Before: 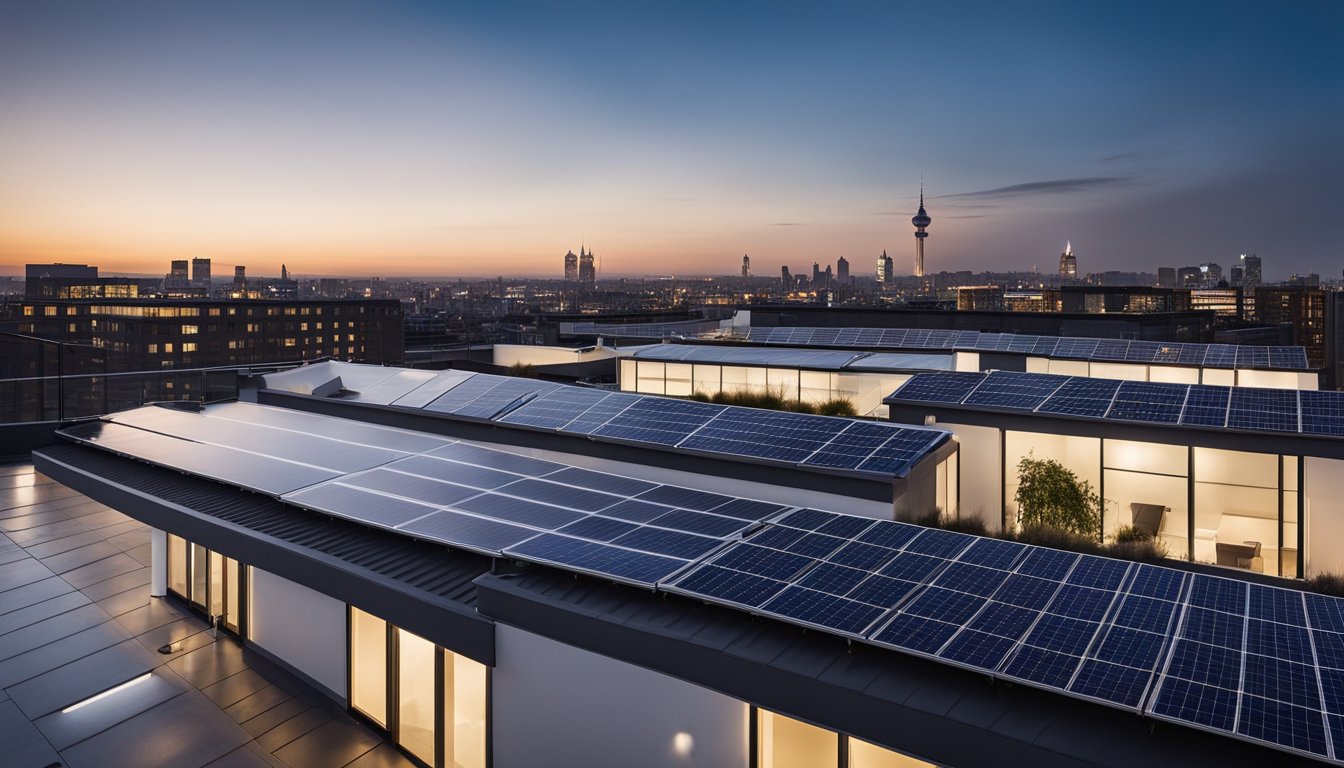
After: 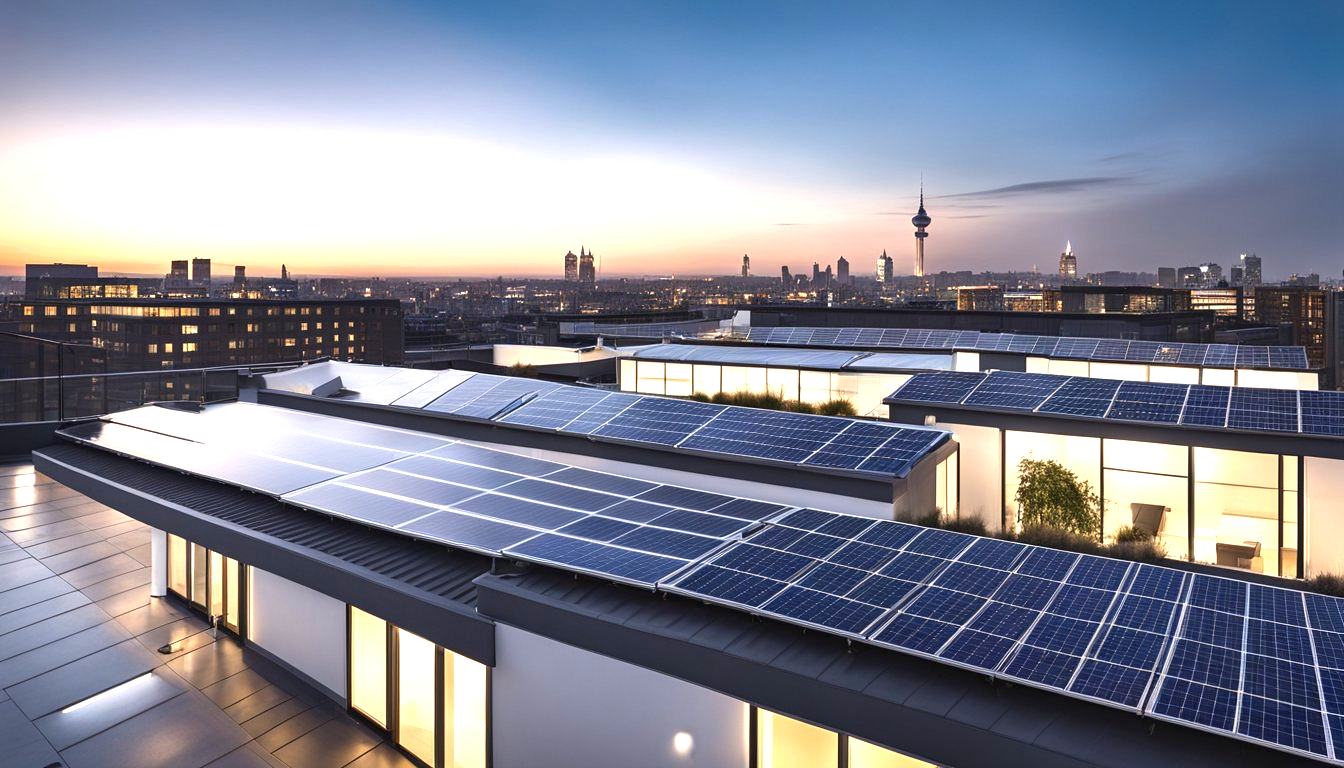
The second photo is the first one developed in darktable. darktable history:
shadows and highlights: low approximation 0.01, soften with gaussian
exposure: black level correction 0, exposure 1.098 EV, compensate highlight preservation false
tone equalizer: on, module defaults
